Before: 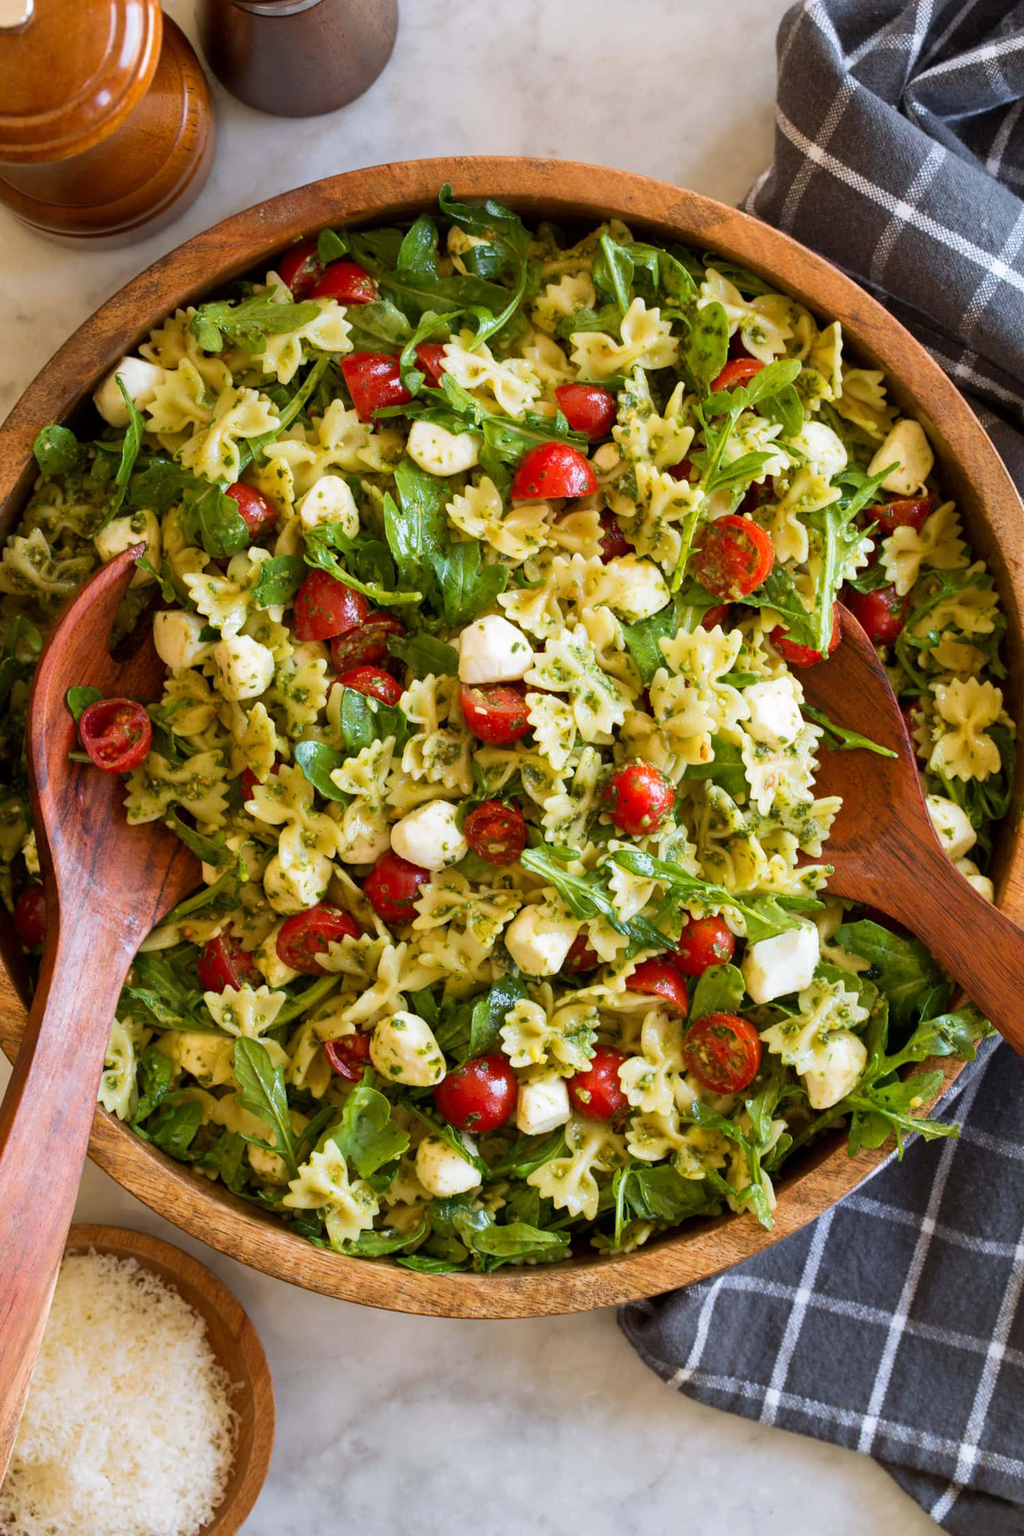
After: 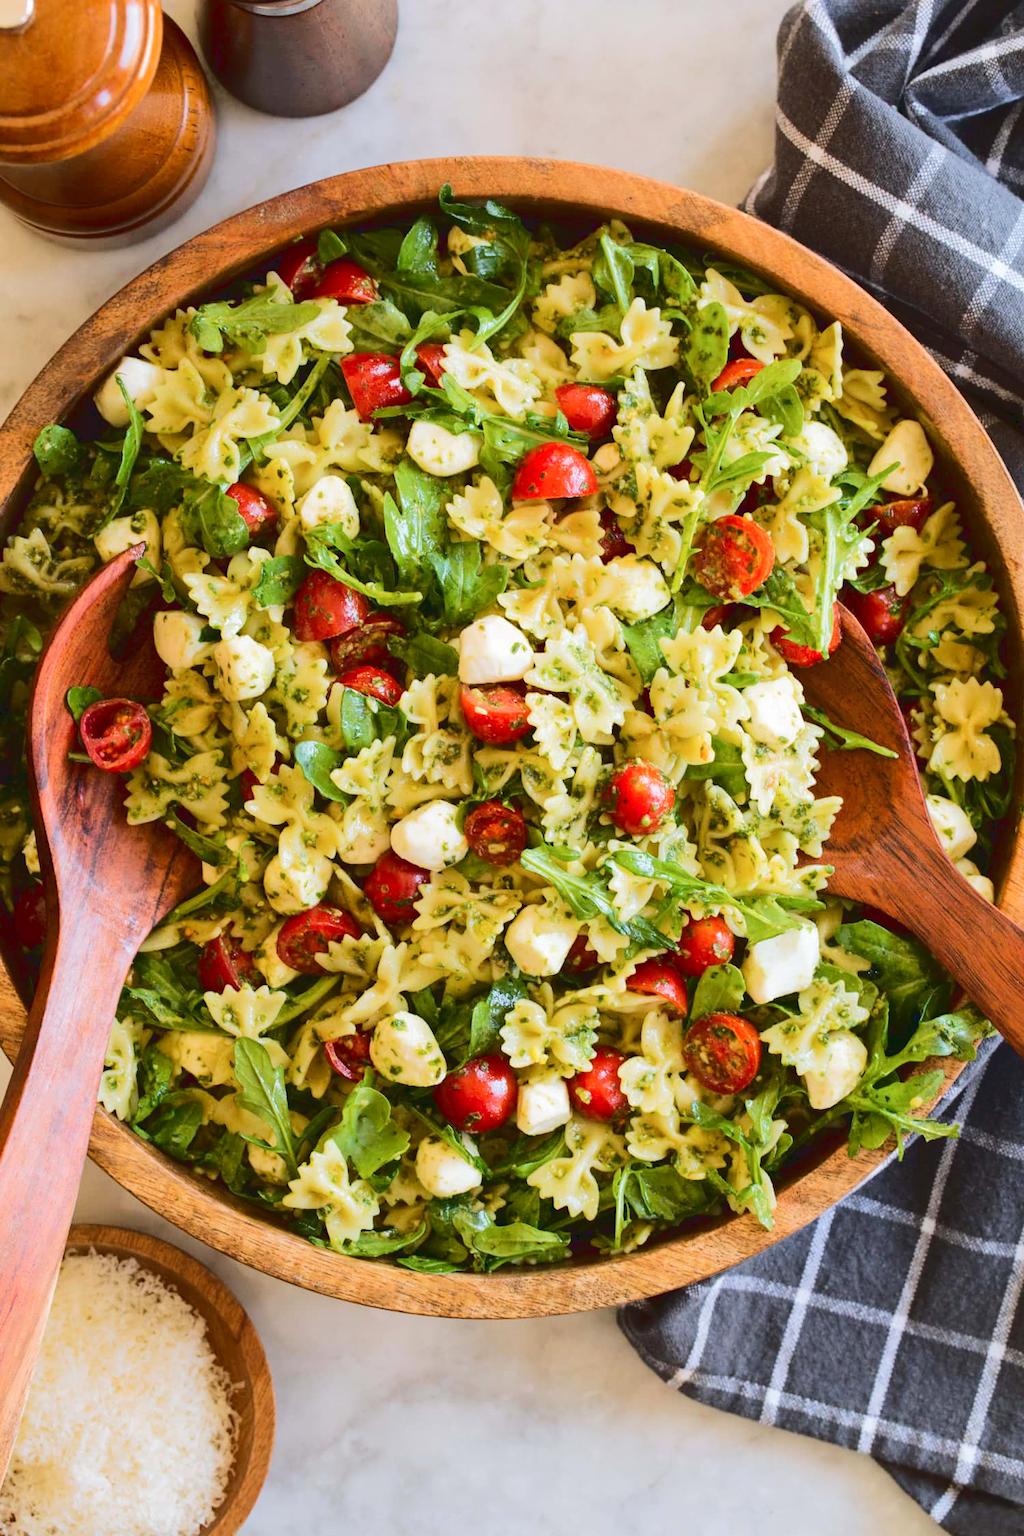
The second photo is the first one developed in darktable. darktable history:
contrast brightness saturation: contrast 0.155, brightness 0.053
tone curve: curves: ch0 [(0, 0) (0.003, 0.077) (0.011, 0.08) (0.025, 0.083) (0.044, 0.095) (0.069, 0.106) (0.1, 0.12) (0.136, 0.144) (0.177, 0.185) (0.224, 0.231) (0.277, 0.297) (0.335, 0.382) (0.399, 0.471) (0.468, 0.553) (0.543, 0.623) (0.623, 0.689) (0.709, 0.75) (0.801, 0.81) (0.898, 0.873) (1, 1)], color space Lab, linked channels, preserve colors none
